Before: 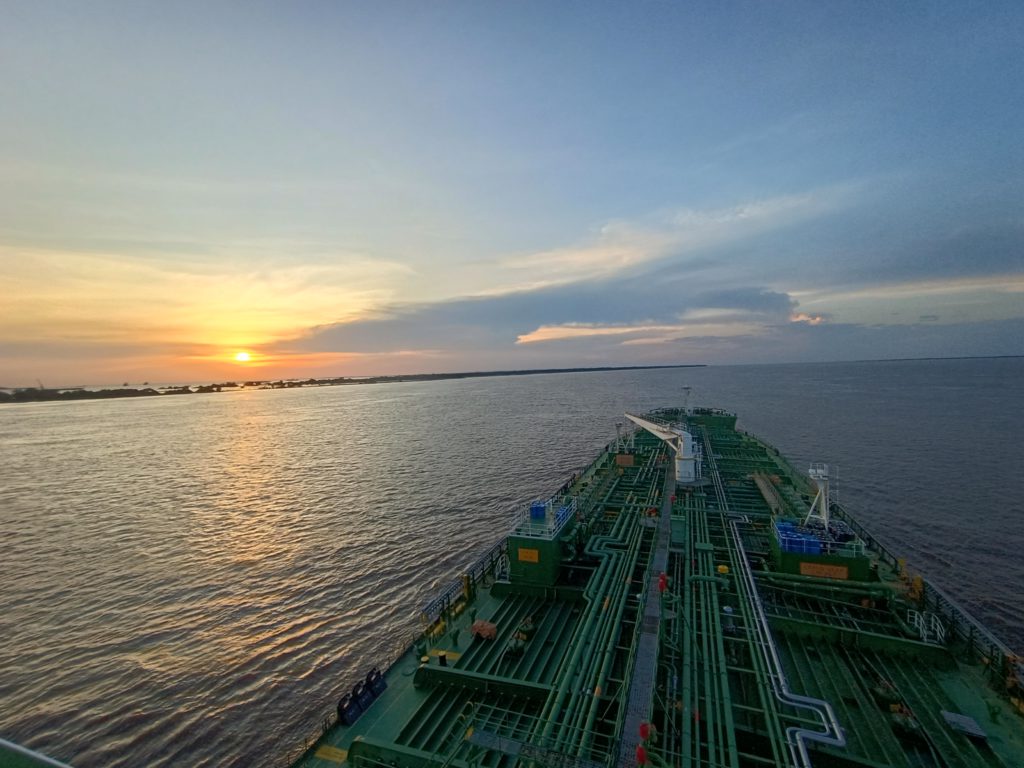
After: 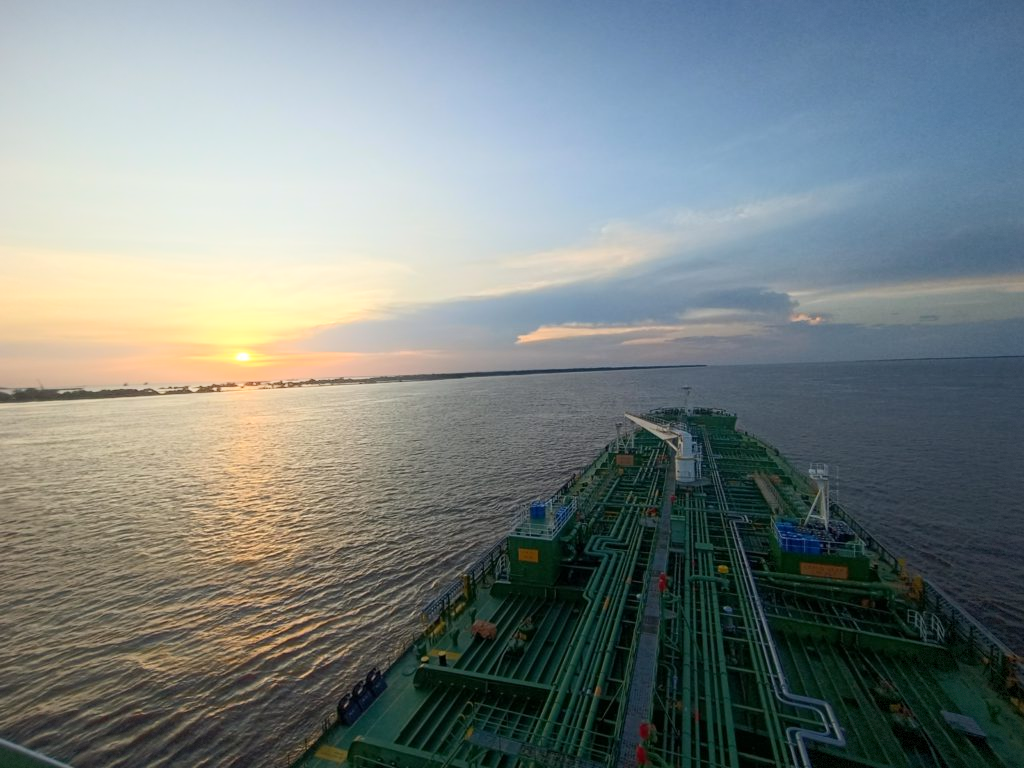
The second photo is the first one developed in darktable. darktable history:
shadows and highlights: shadows -21.3, highlights 100, soften with gaussian
vignetting: fall-off start 97.28%, fall-off radius 79%, brightness -0.462, saturation -0.3, width/height ratio 1.114, dithering 8-bit output, unbound false
